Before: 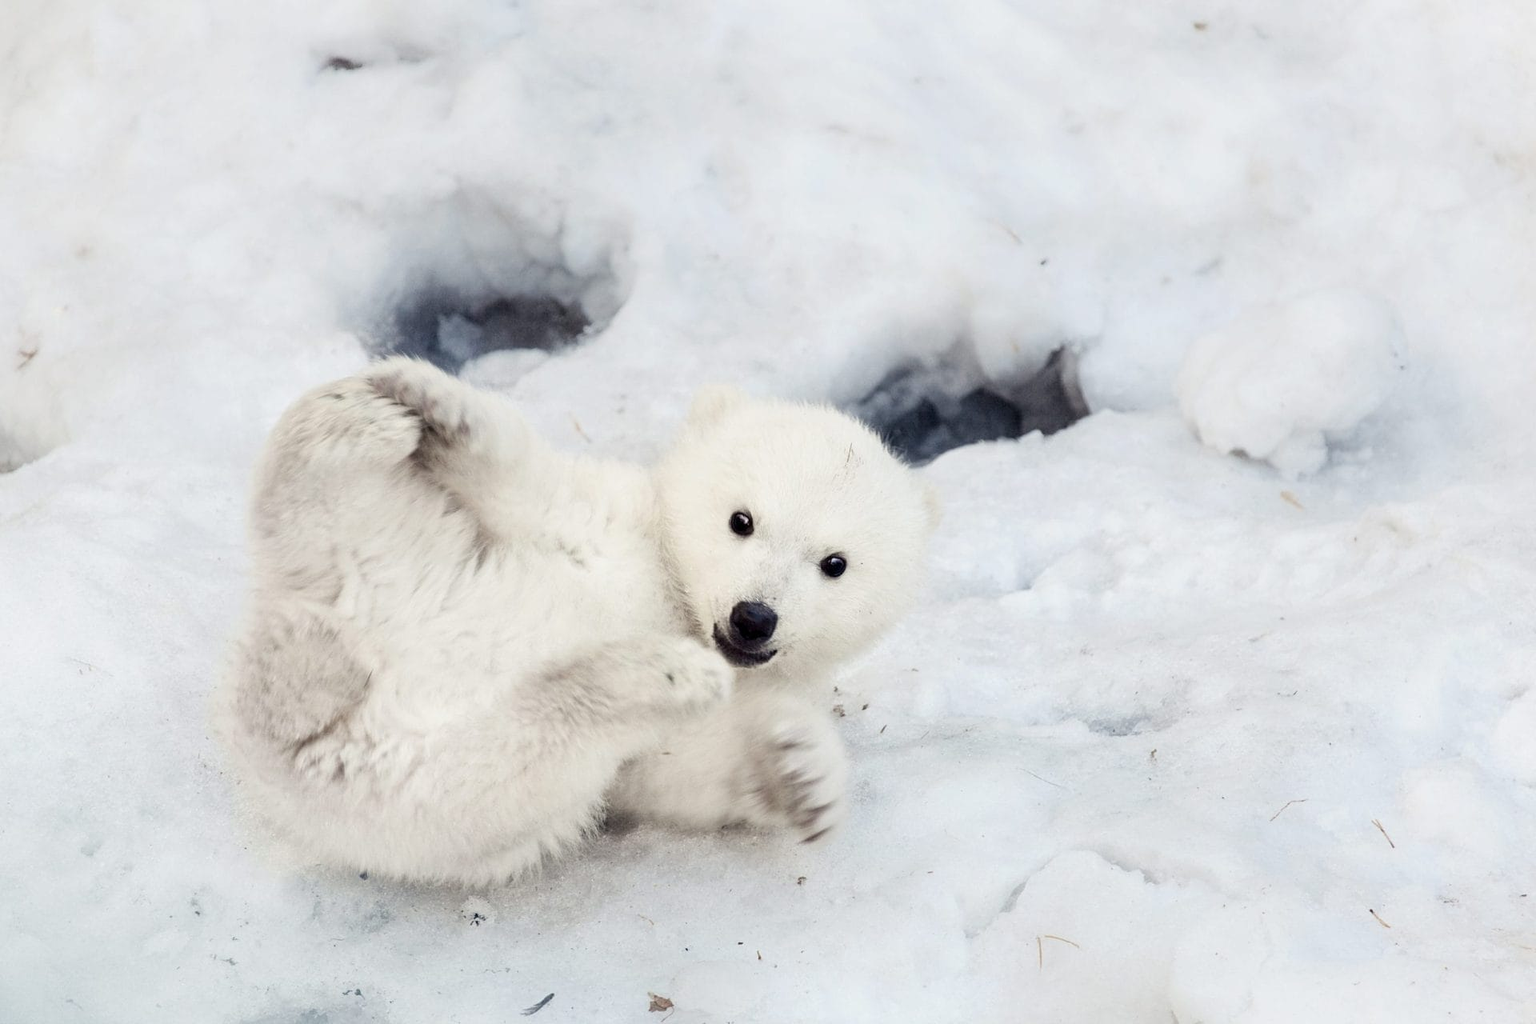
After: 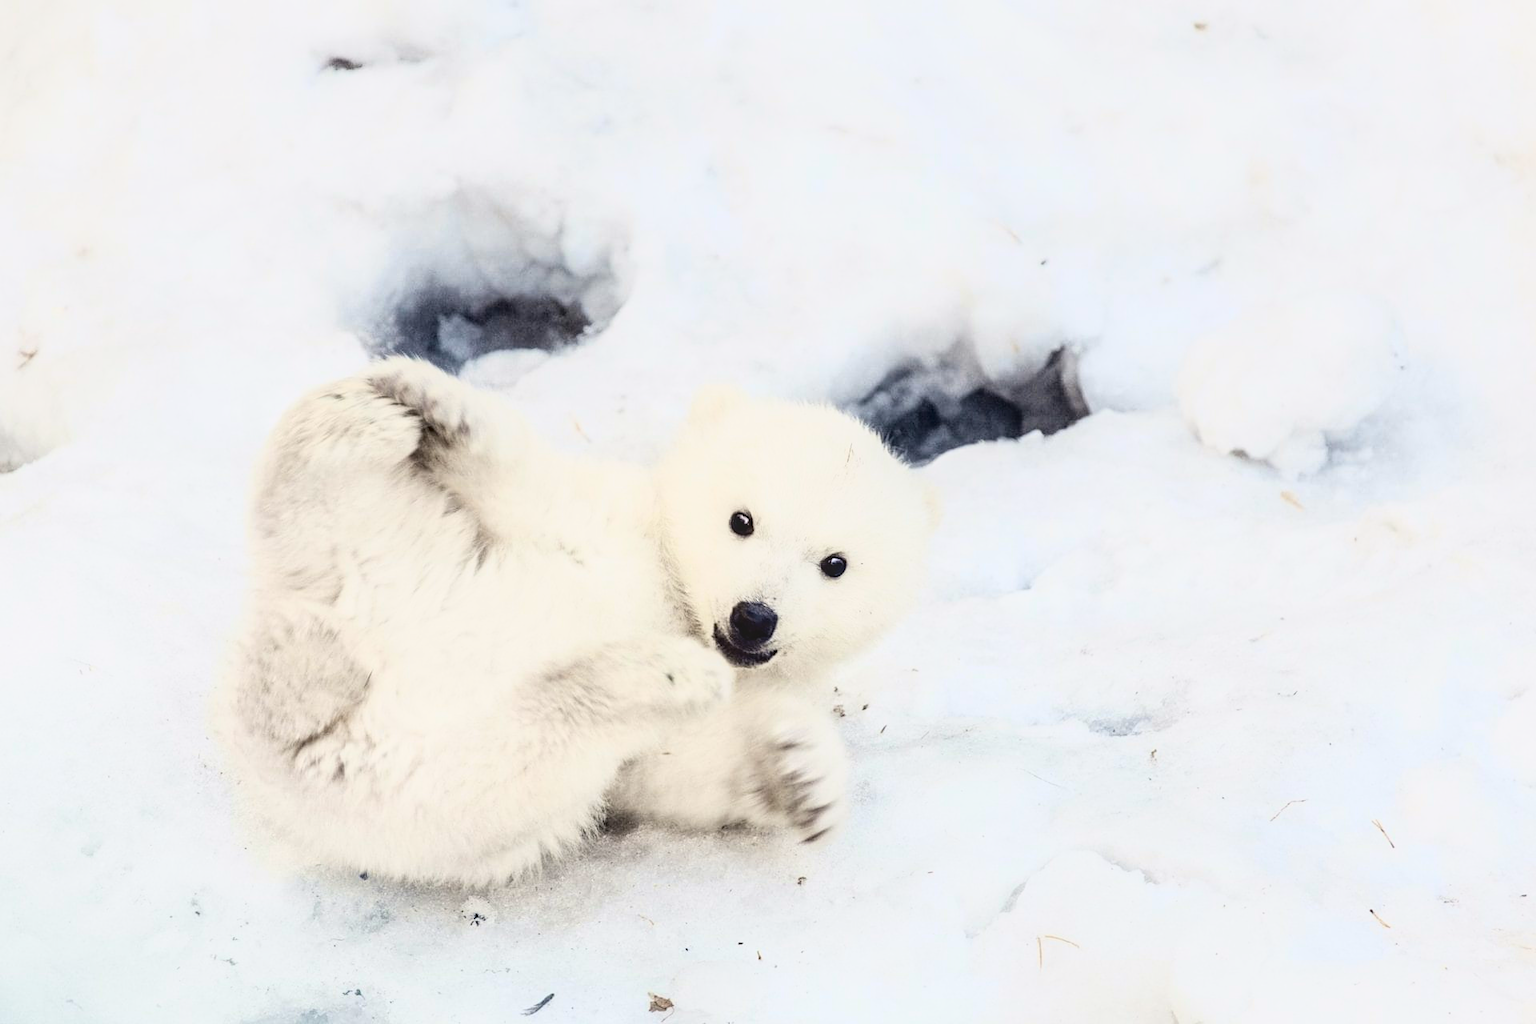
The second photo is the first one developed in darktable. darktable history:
tone curve: curves: ch0 [(0, 0.023) (0.113, 0.084) (0.285, 0.301) (0.673, 0.796) (0.845, 0.932) (0.994, 0.971)]; ch1 [(0, 0) (0.456, 0.437) (0.498, 0.5) (0.57, 0.559) (0.631, 0.639) (1, 1)]; ch2 [(0, 0) (0.417, 0.44) (0.46, 0.453) (0.502, 0.507) (0.55, 0.57) (0.67, 0.712) (1, 1)], color space Lab, independent channels, preserve colors none
local contrast: on, module defaults
